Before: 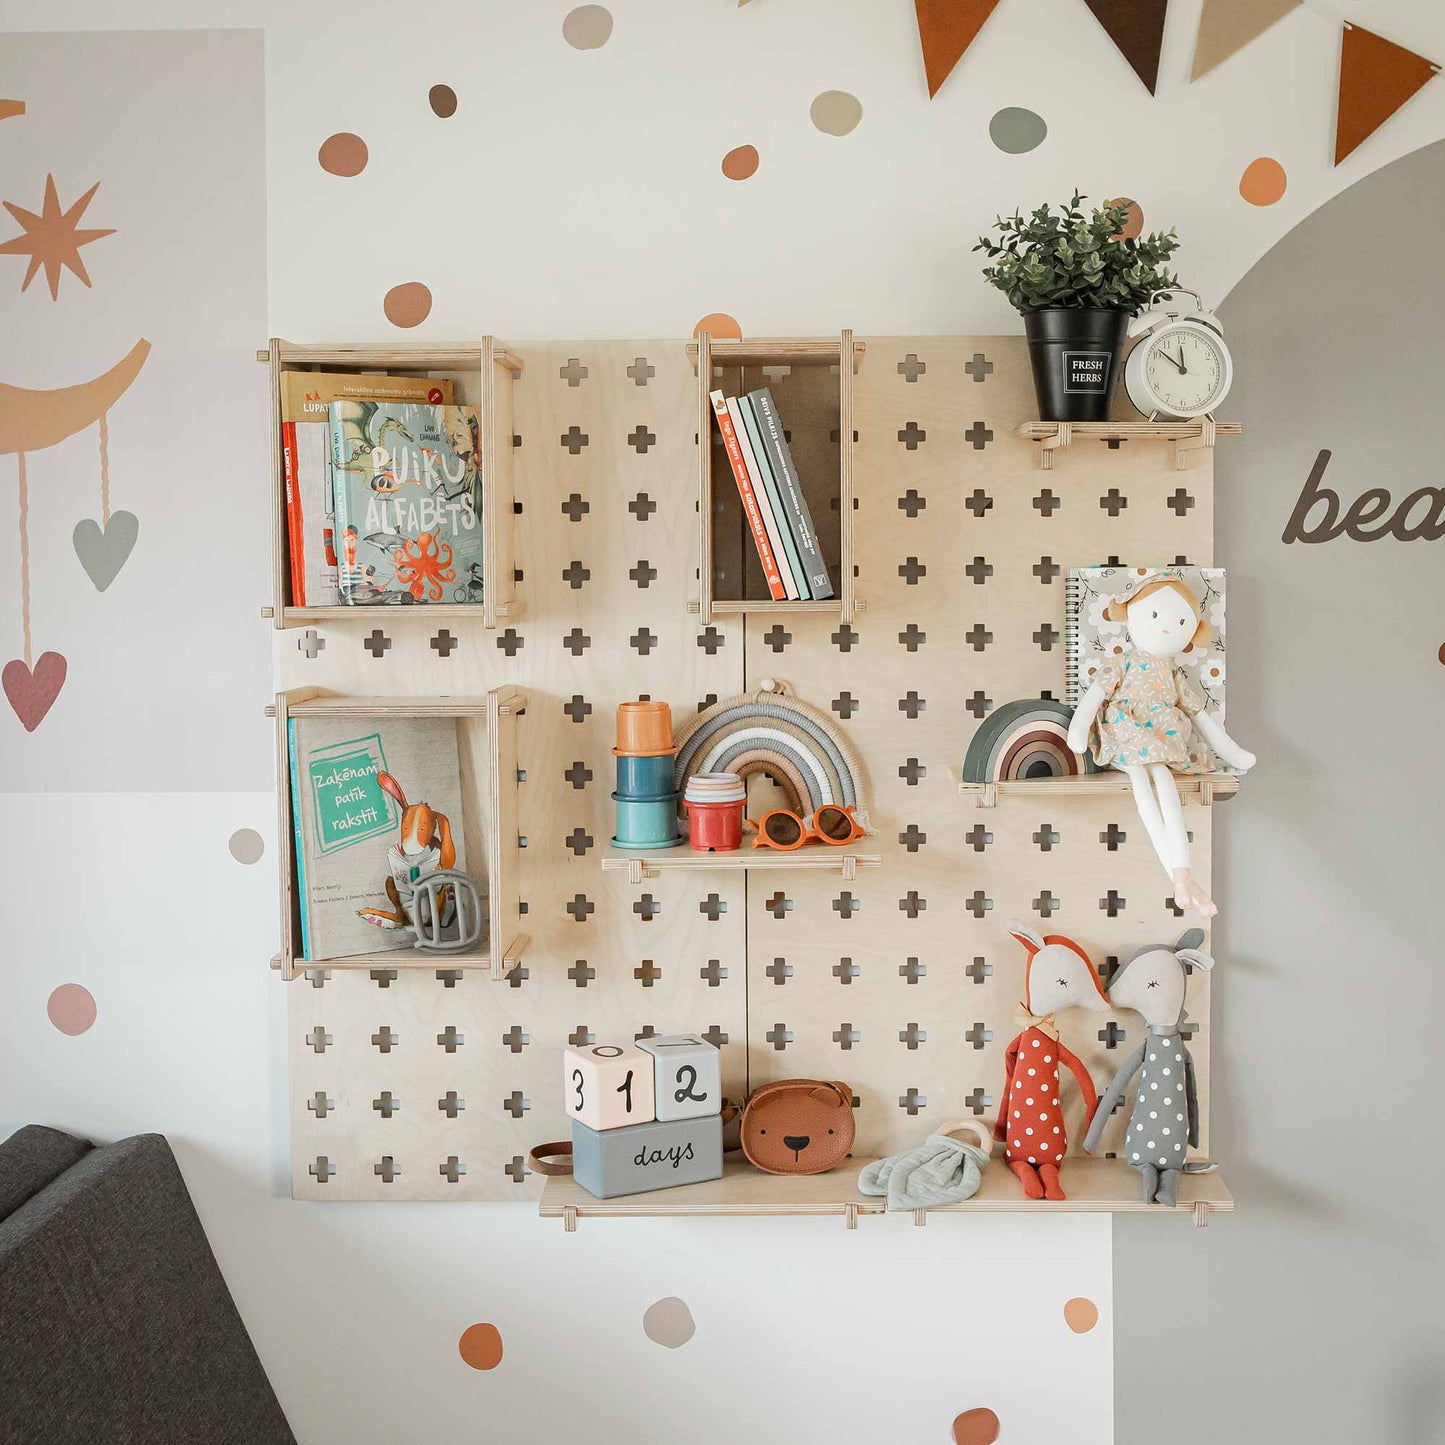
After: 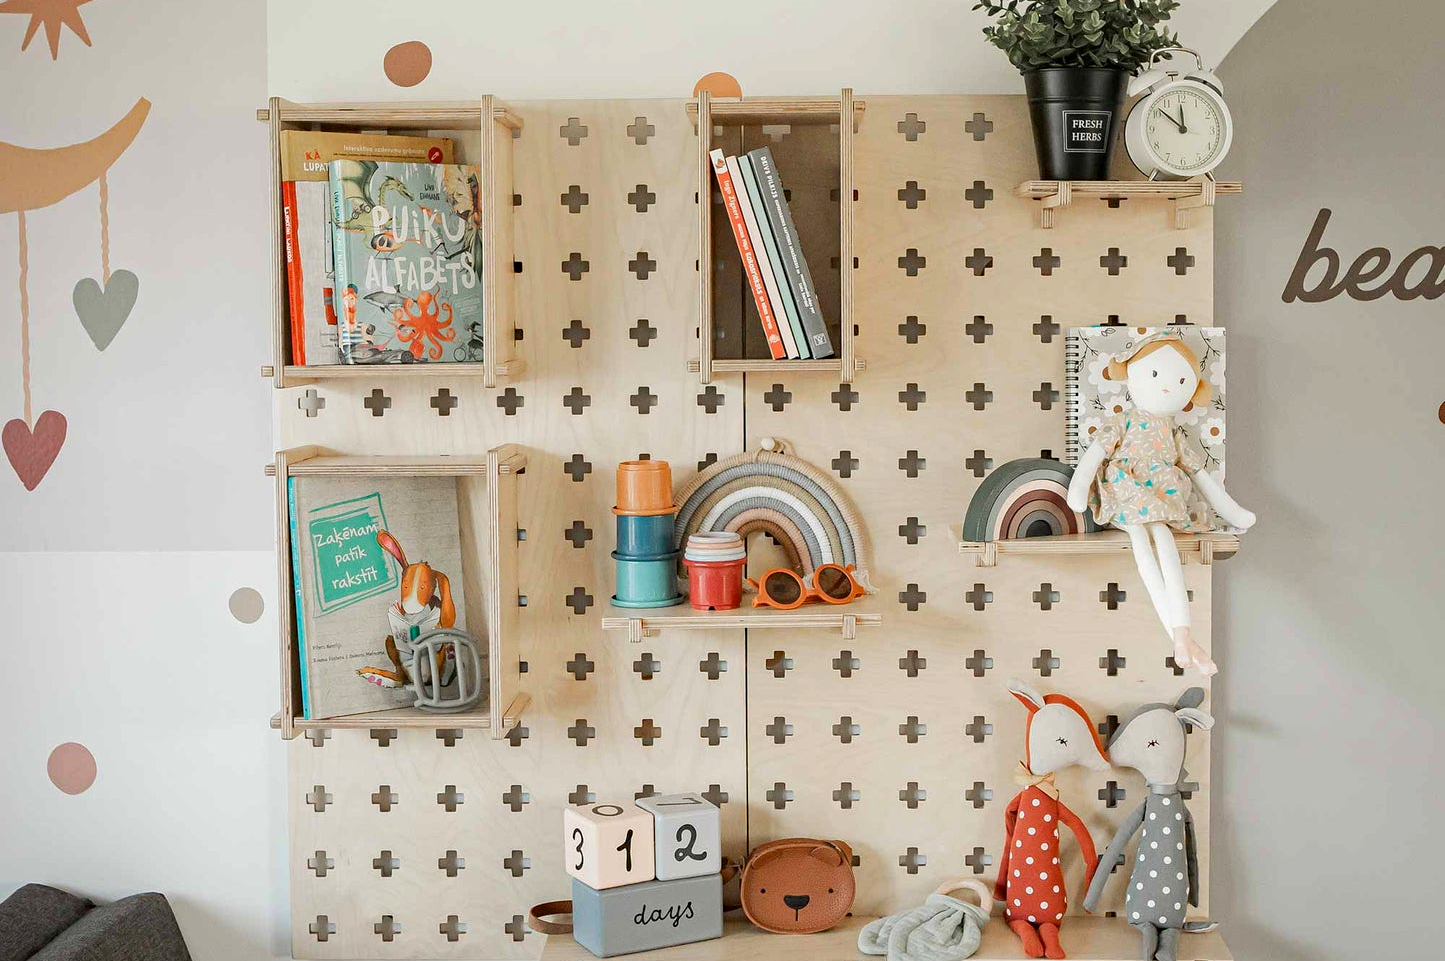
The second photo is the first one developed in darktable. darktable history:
crop: top 16.727%, bottom 16.727%
haze removal: adaptive false
